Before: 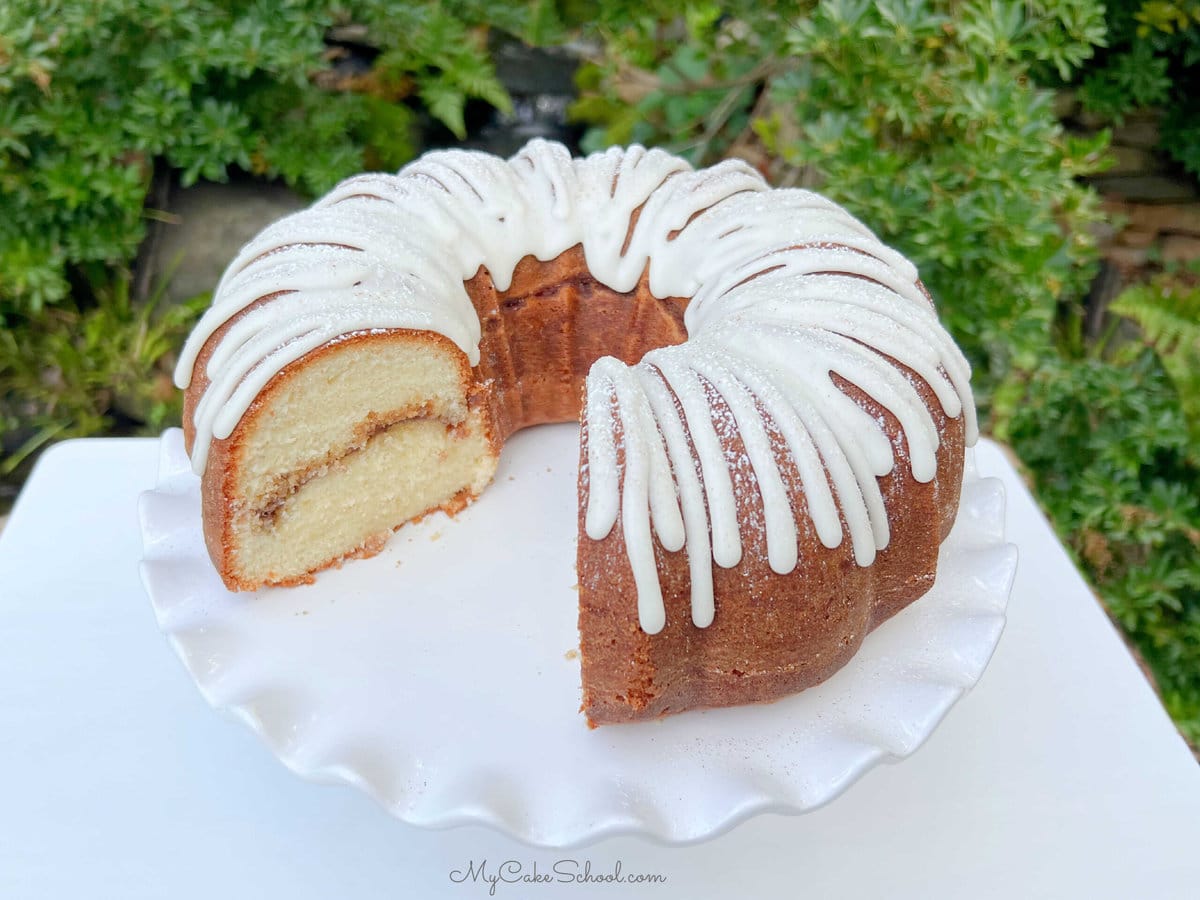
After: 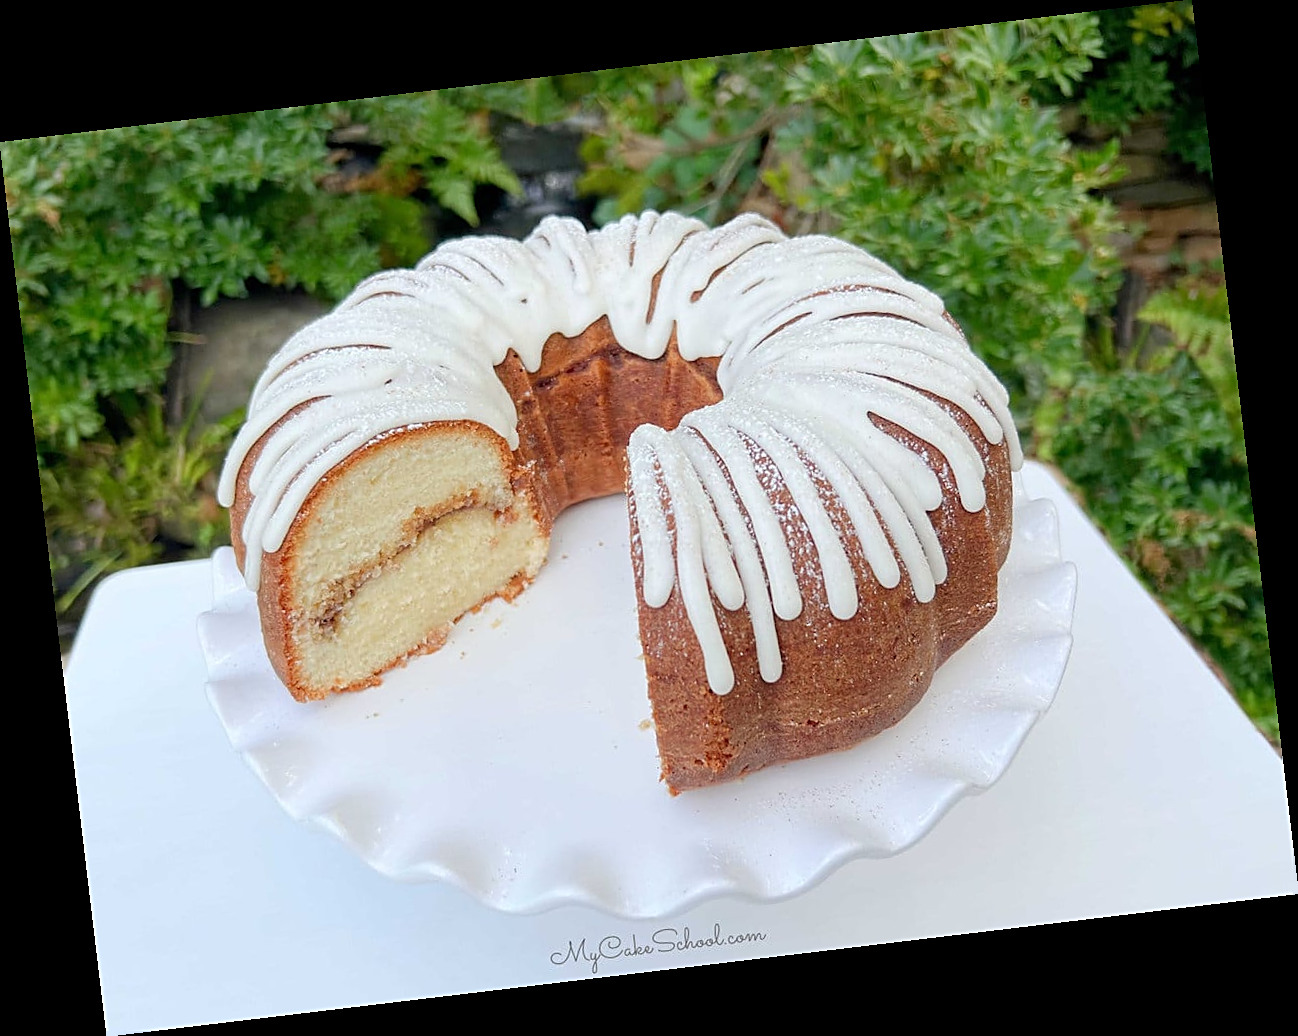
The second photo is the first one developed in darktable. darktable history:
sharpen: on, module defaults
rotate and perspective: rotation -6.83°, automatic cropping off
